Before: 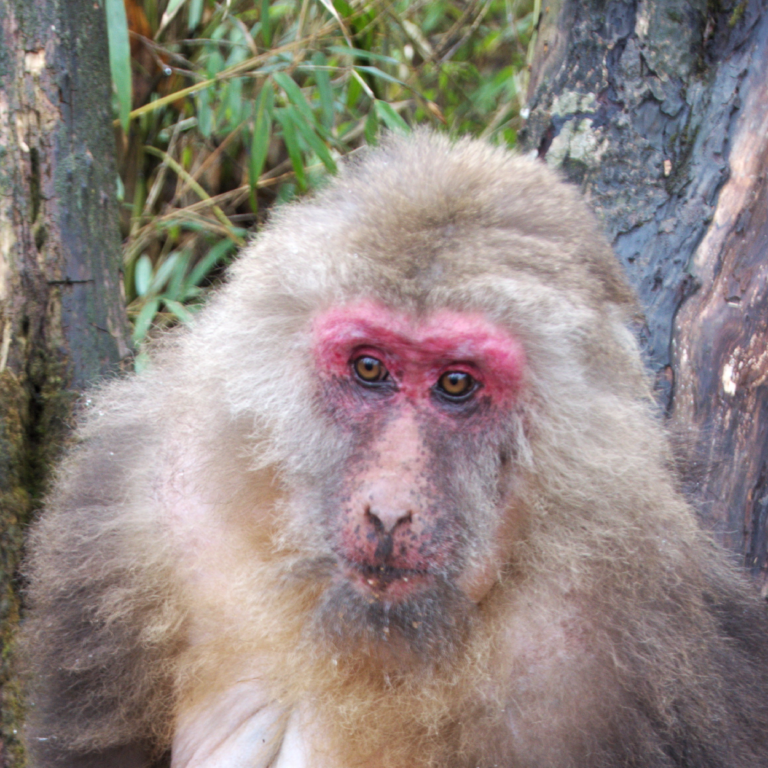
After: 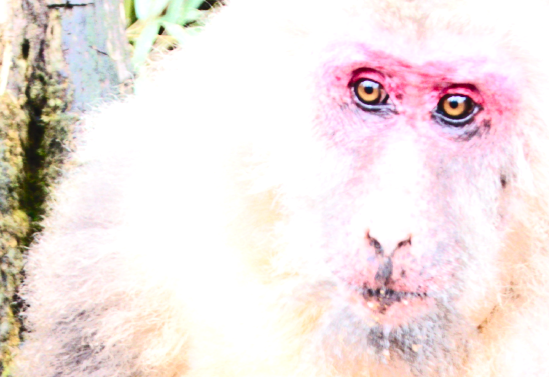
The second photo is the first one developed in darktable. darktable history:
tone curve: curves: ch0 [(0, 0) (0.003, 0.045) (0.011, 0.054) (0.025, 0.069) (0.044, 0.083) (0.069, 0.101) (0.1, 0.119) (0.136, 0.146) (0.177, 0.177) (0.224, 0.221) (0.277, 0.277) (0.335, 0.362) (0.399, 0.452) (0.468, 0.571) (0.543, 0.666) (0.623, 0.758) (0.709, 0.853) (0.801, 0.896) (0.898, 0.945) (1, 1)], color space Lab, independent channels, preserve colors none
crop: top 36.091%, right 28.408%, bottom 14.724%
exposure: black level correction 0, exposure 1.407 EV, compensate highlight preservation false
base curve: curves: ch0 [(0, 0) (0.036, 0.025) (0.121, 0.166) (0.206, 0.329) (0.605, 0.79) (1, 1)], exposure shift 0.568, preserve colors none
contrast brightness saturation: contrast 0.07, brightness -0.131, saturation 0.062
